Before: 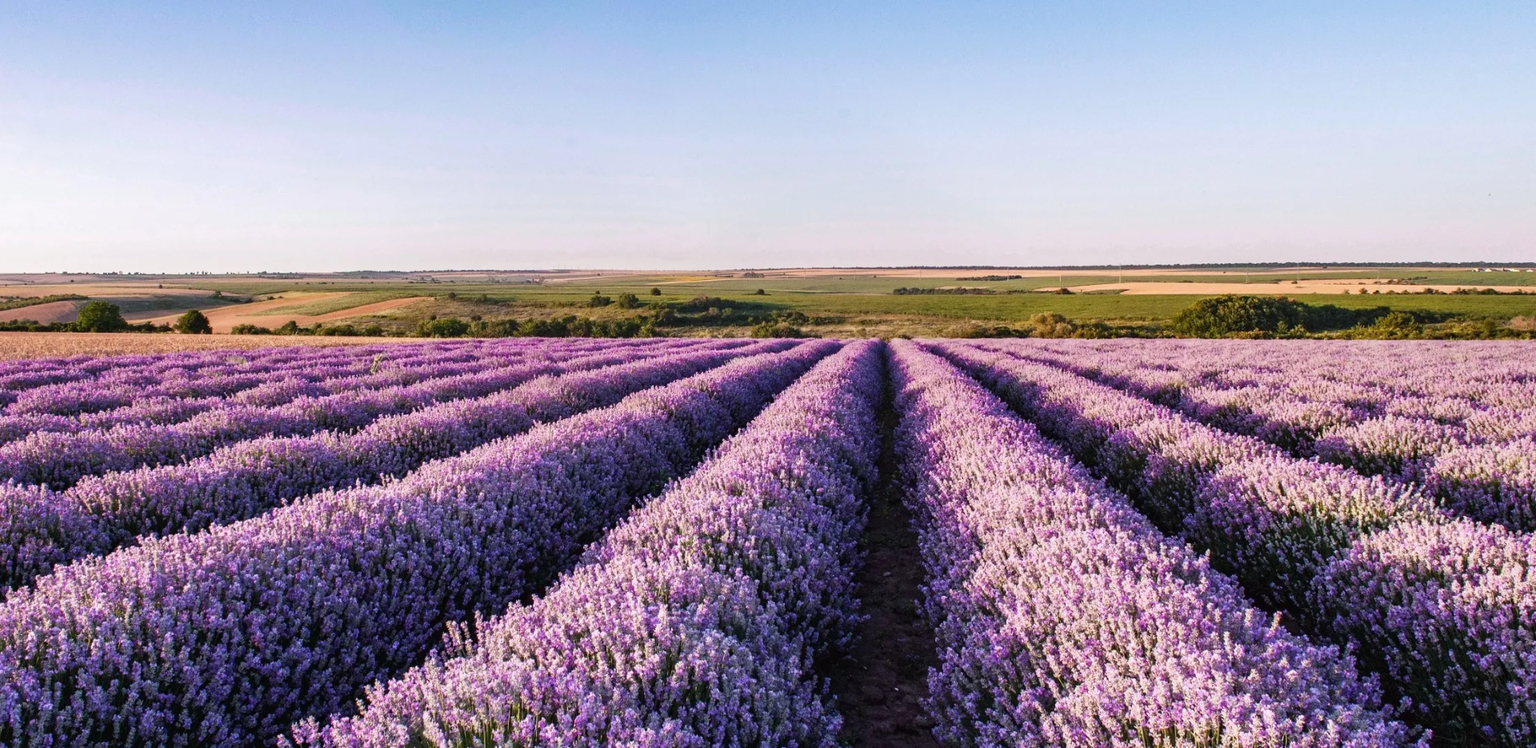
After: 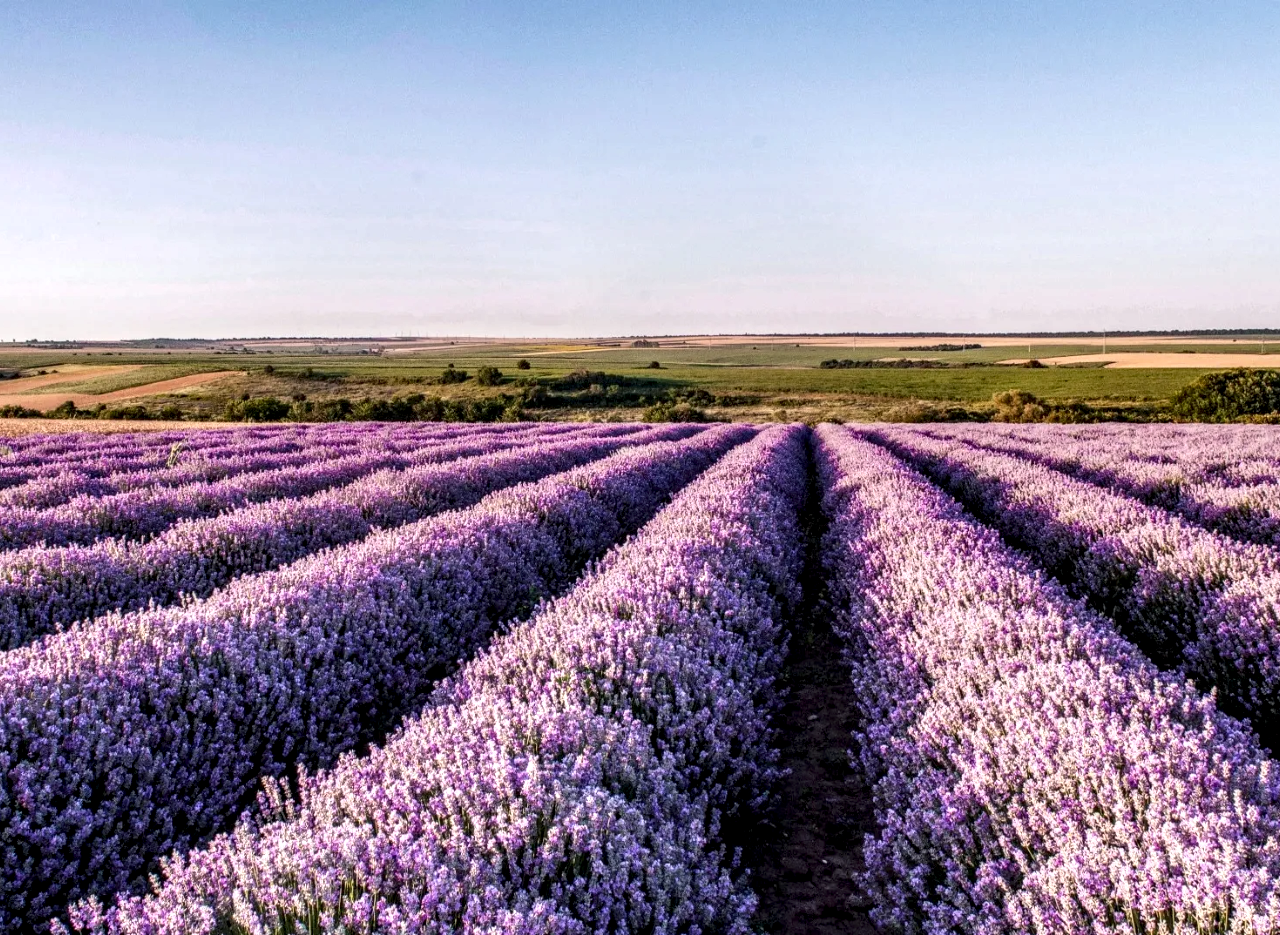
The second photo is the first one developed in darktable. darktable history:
crop and rotate: left 15.446%, right 17.836%
local contrast: detail 160%
shadows and highlights: radius 331.84, shadows 53.55, highlights -100, compress 94.63%, highlights color adjustment 73.23%, soften with gaussian
